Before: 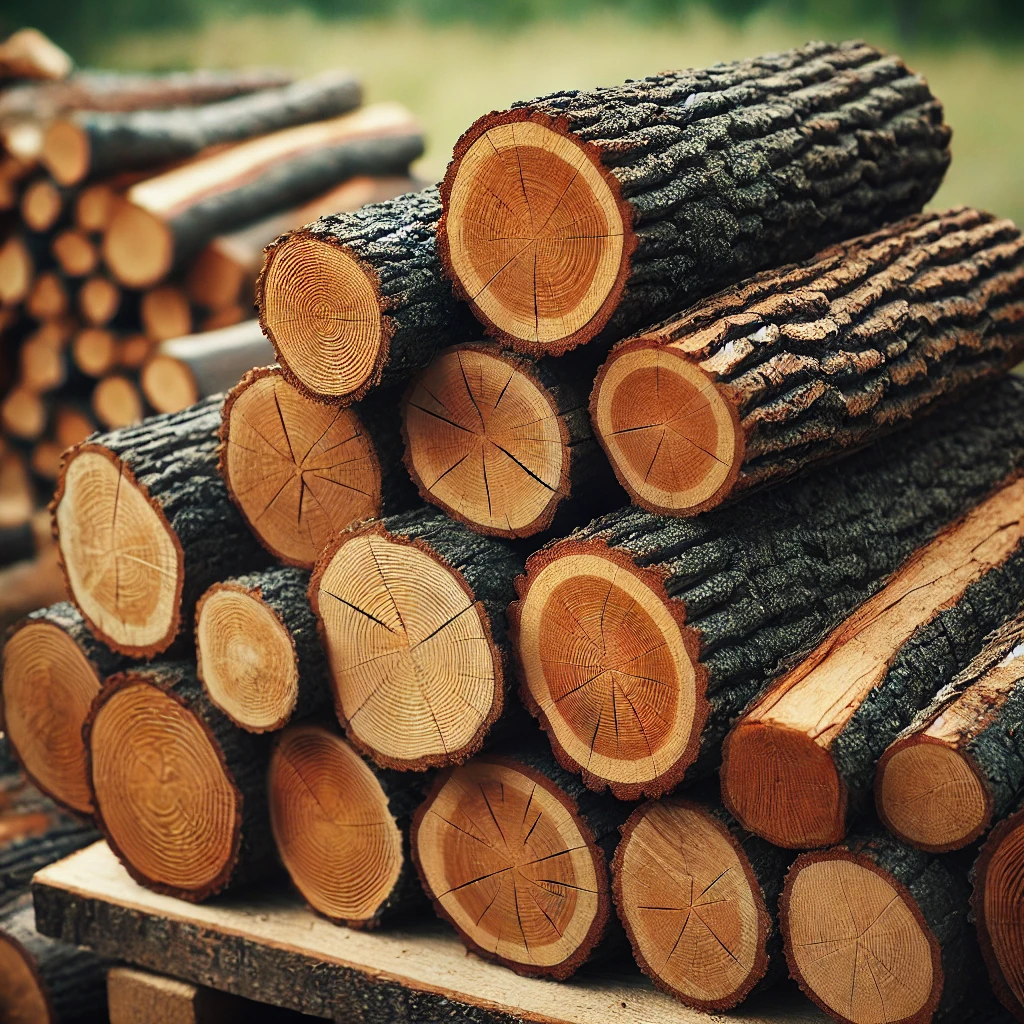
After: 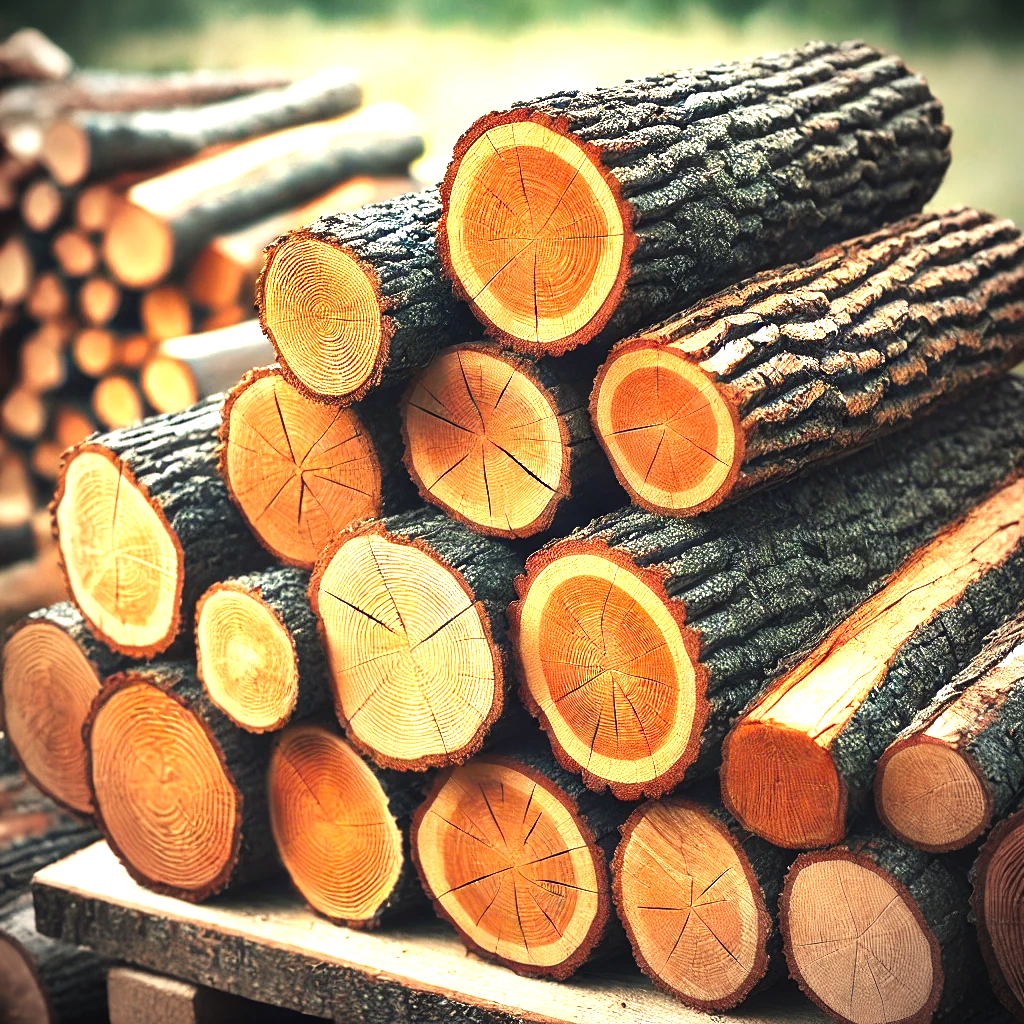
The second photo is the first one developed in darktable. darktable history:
exposure: black level correction 0, exposure 1.466 EV, compensate exposure bias true, compensate highlight preservation false
contrast brightness saturation: saturation 0.103
vignetting: on, module defaults
